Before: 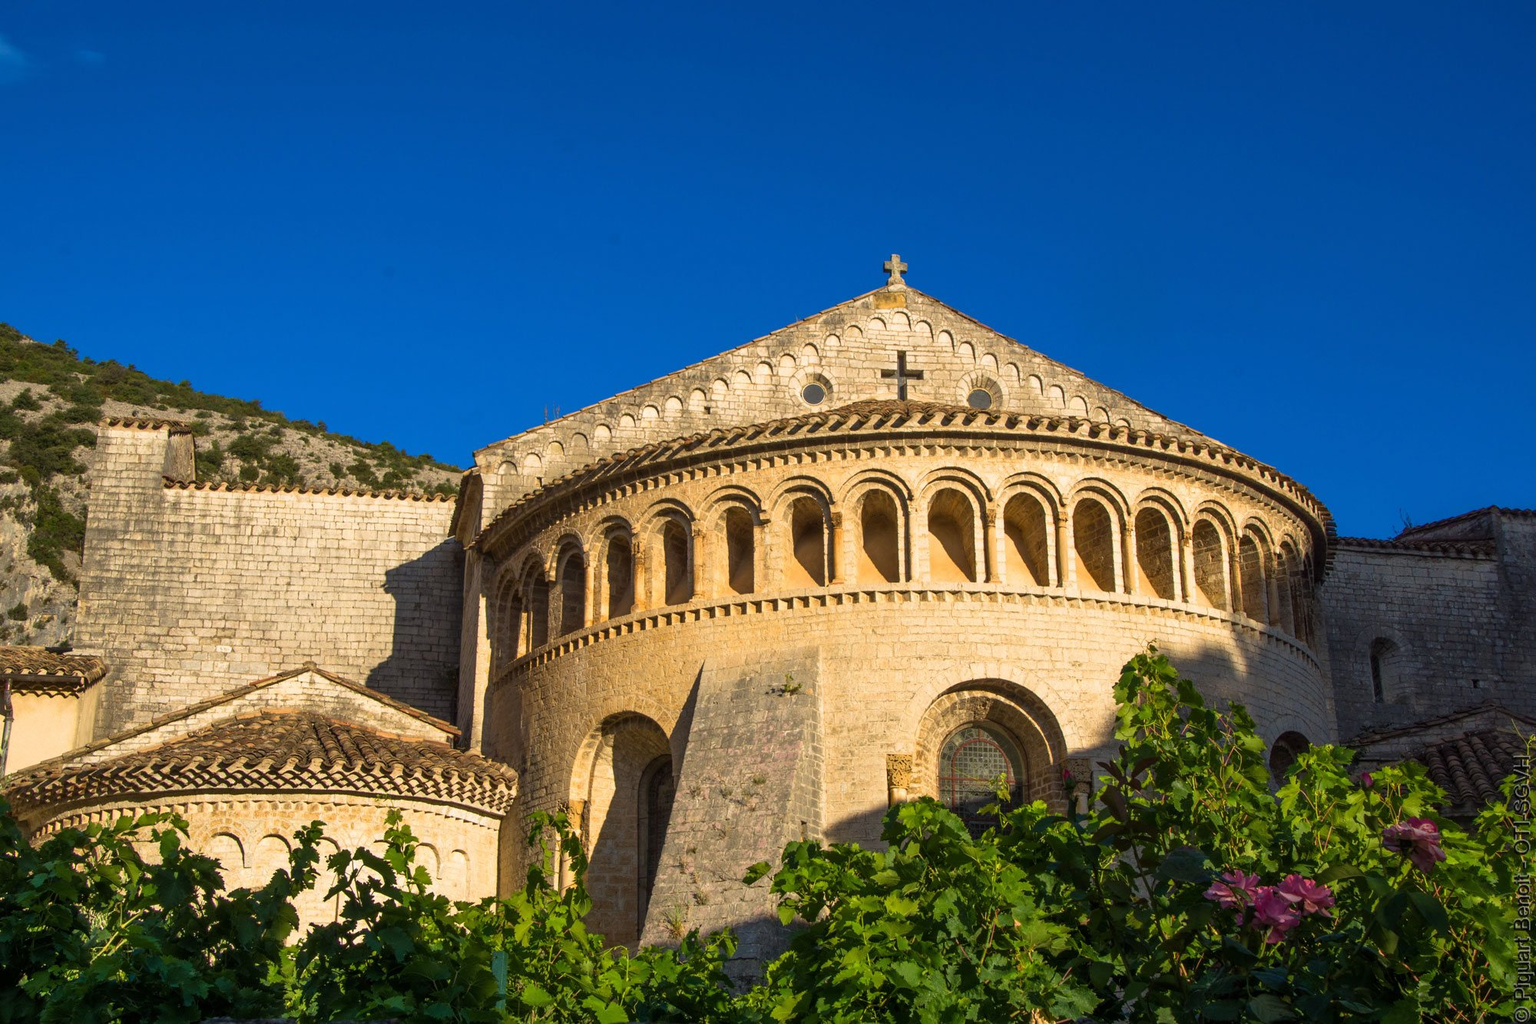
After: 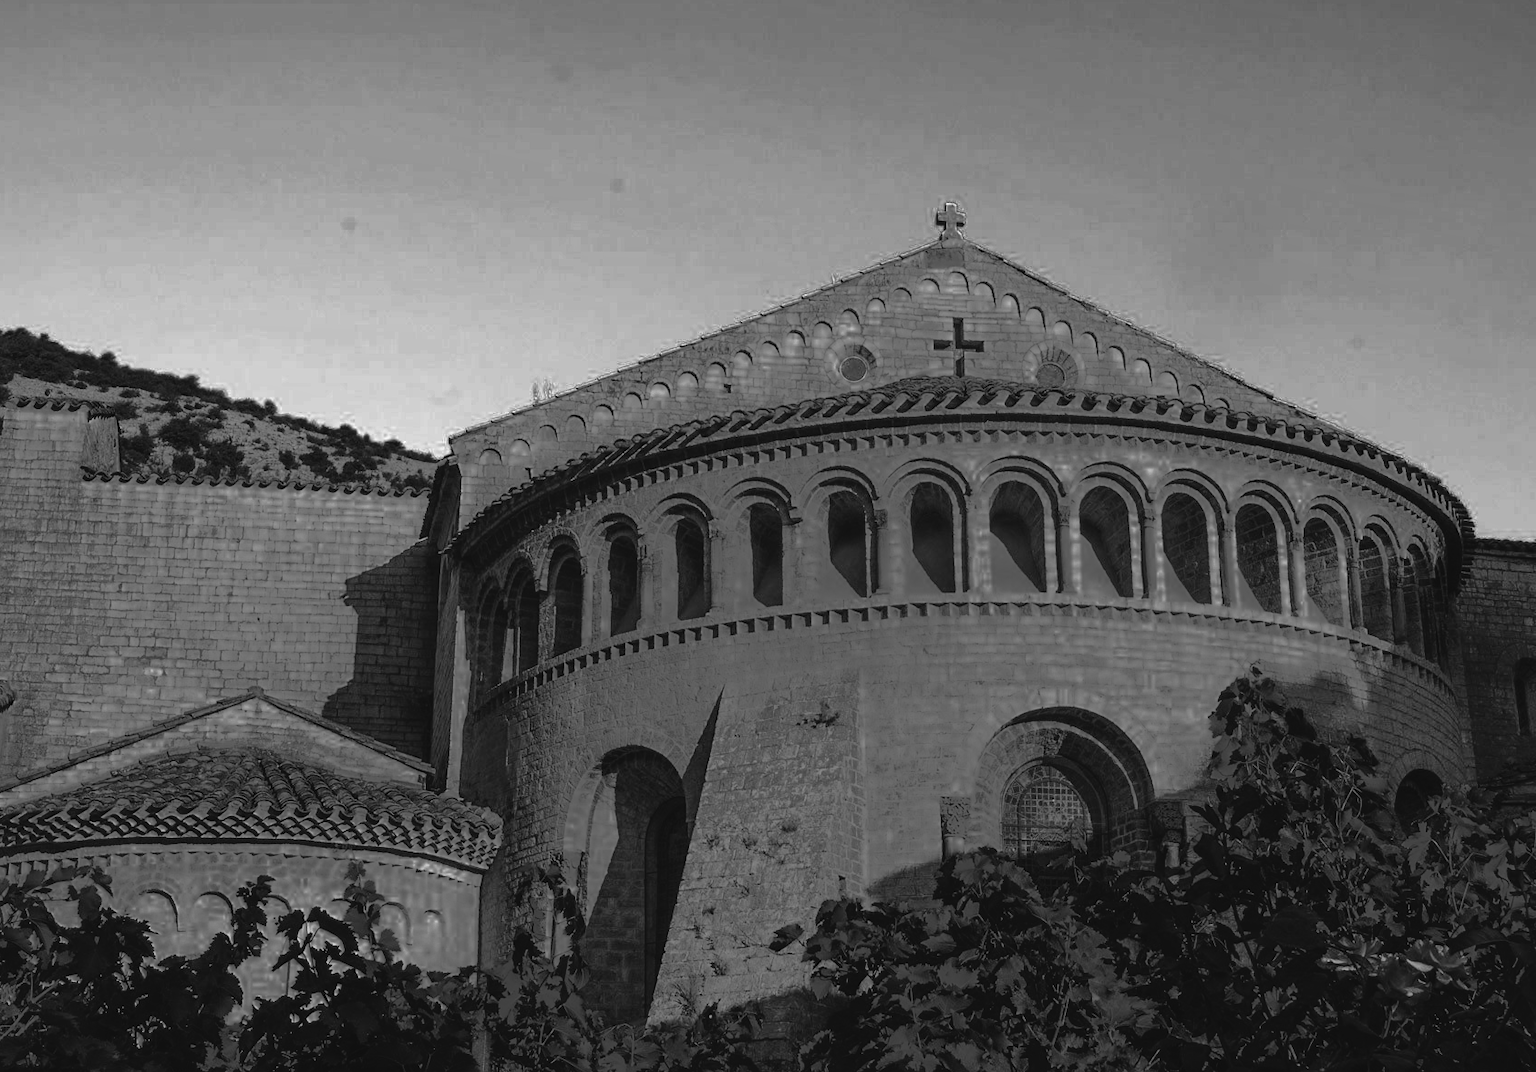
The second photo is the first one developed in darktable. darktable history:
shadows and highlights: shadows 39.46, highlights -59.95, highlights color adjustment 40.61%
crop: left 6.194%, top 8.137%, right 9.542%, bottom 3.596%
color zones: curves: ch0 [(0.287, 0.048) (0.493, 0.484) (0.737, 0.816)]; ch1 [(0, 0) (0.143, 0) (0.286, 0) (0.429, 0) (0.571, 0) (0.714, 0) (0.857, 0)]
contrast brightness saturation: contrast 0.291
tone curve: curves: ch0 [(0, 0.029) (0.099, 0.082) (0.264, 0.253) (0.447, 0.481) (0.678, 0.721) (0.828, 0.857) (0.992, 0.94)]; ch1 [(0, 0) (0.311, 0.266) (0.411, 0.374) (0.481, 0.458) (0.501, 0.499) (0.514, 0.512) (0.575, 0.577) (0.643, 0.648) (0.682, 0.674) (0.802, 0.812) (1, 1)]; ch2 [(0, 0) (0.259, 0.207) (0.323, 0.311) (0.376, 0.353) (0.463, 0.456) (0.498, 0.498) (0.524, 0.512) (0.574, 0.582) (0.648, 0.653) (0.768, 0.728) (1, 1)], color space Lab, independent channels, preserve colors none
